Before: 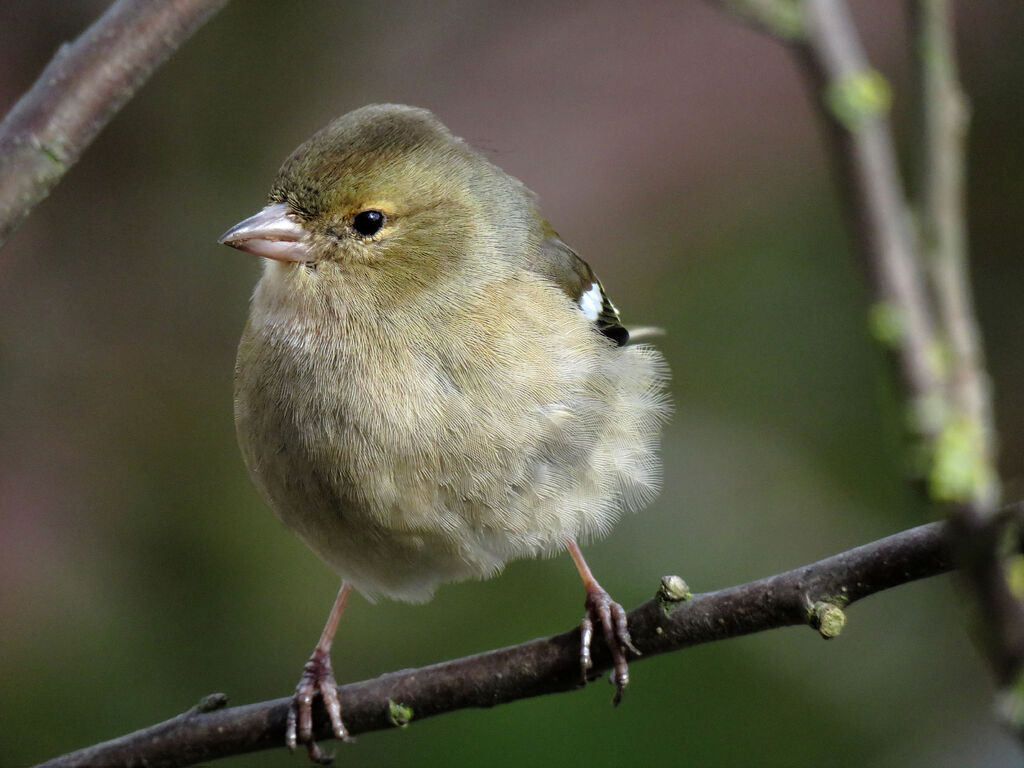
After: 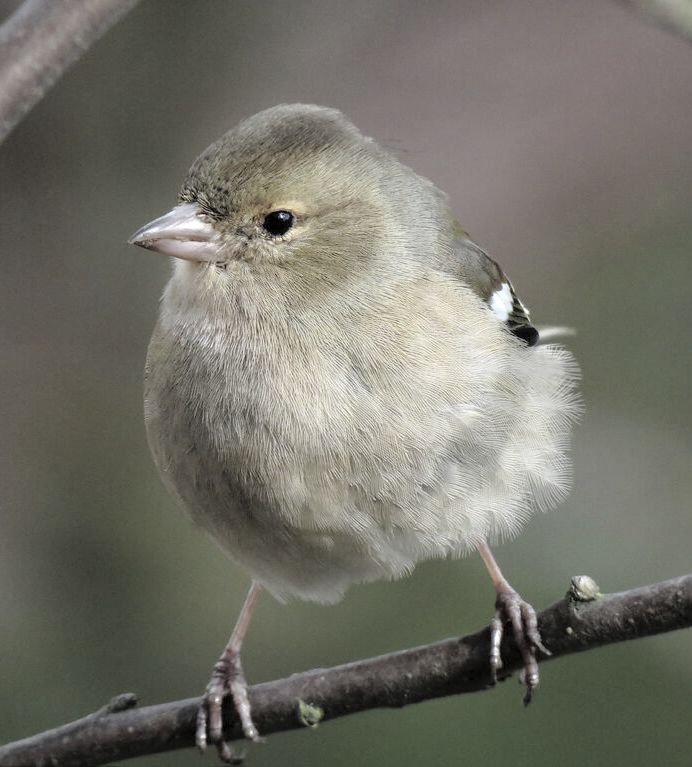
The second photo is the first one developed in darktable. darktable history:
crop and rotate: left 8.796%, right 23.569%
contrast brightness saturation: brightness 0.182, saturation -0.52
tone equalizer: on, module defaults
